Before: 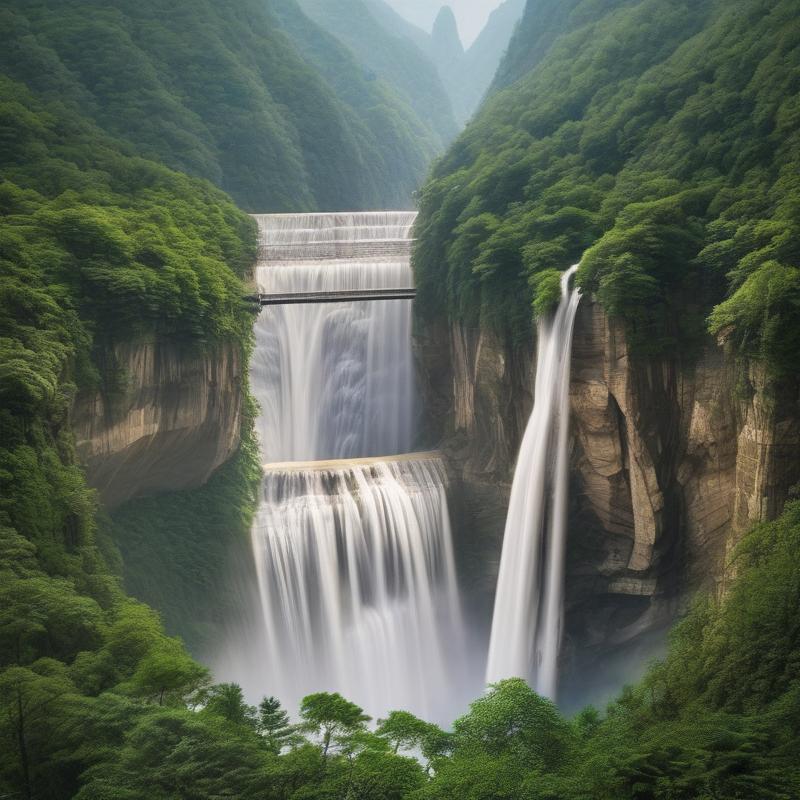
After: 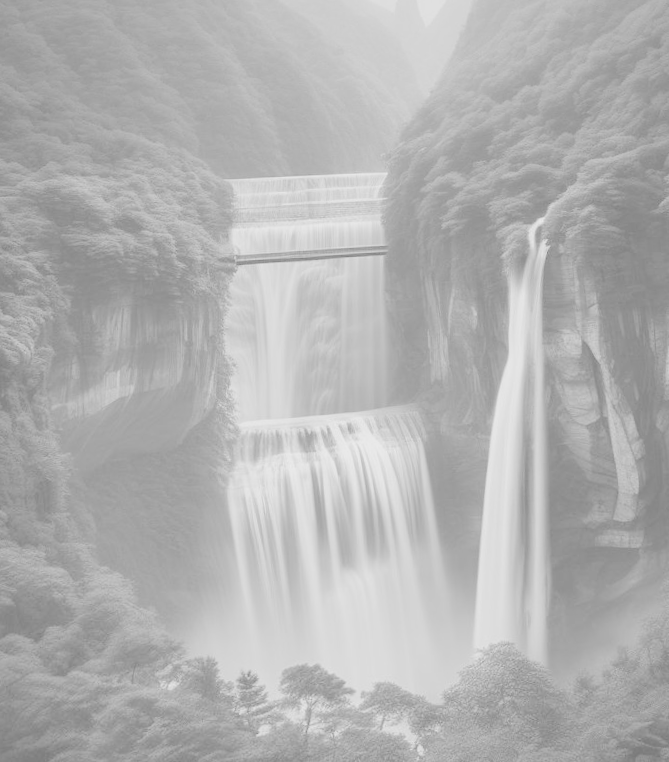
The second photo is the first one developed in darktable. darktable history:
crop: right 9.509%, bottom 0.031%
contrast brightness saturation: contrast -0.32, brightness 0.75, saturation -0.78
rotate and perspective: rotation -1.68°, lens shift (vertical) -0.146, crop left 0.049, crop right 0.912, crop top 0.032, crop bottom 0.96
velvia: on, module defaults
monochrome: on, module defaults
